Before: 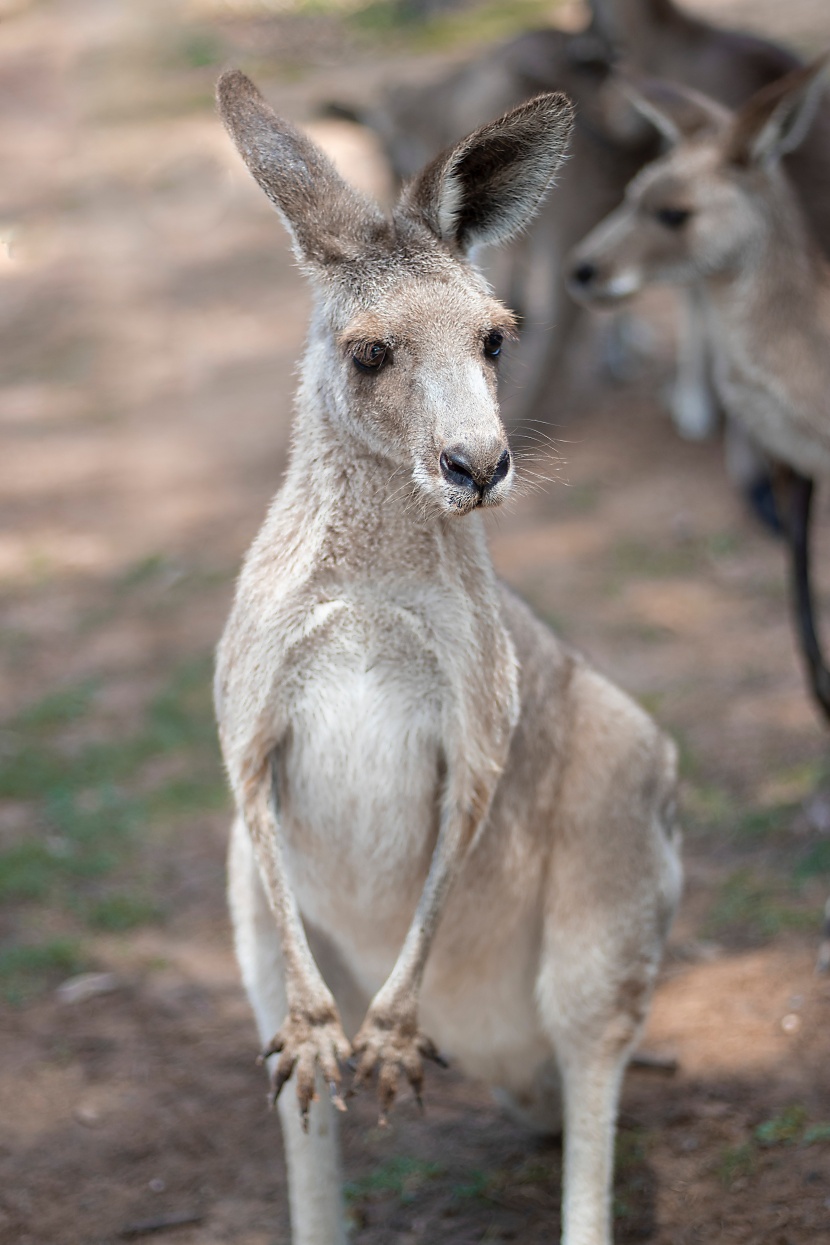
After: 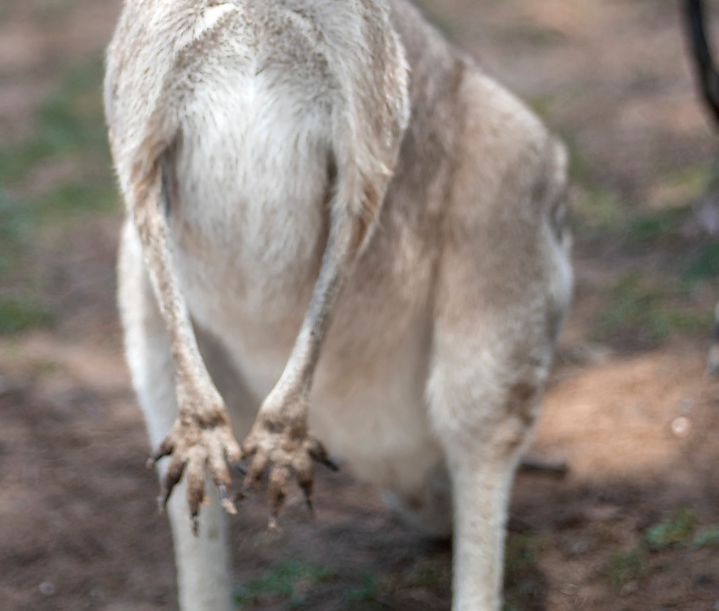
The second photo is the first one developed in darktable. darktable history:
crop and rotate: left 13.321%, top 47.961%, bottom 2.885%
local contrast: on, module defaults
